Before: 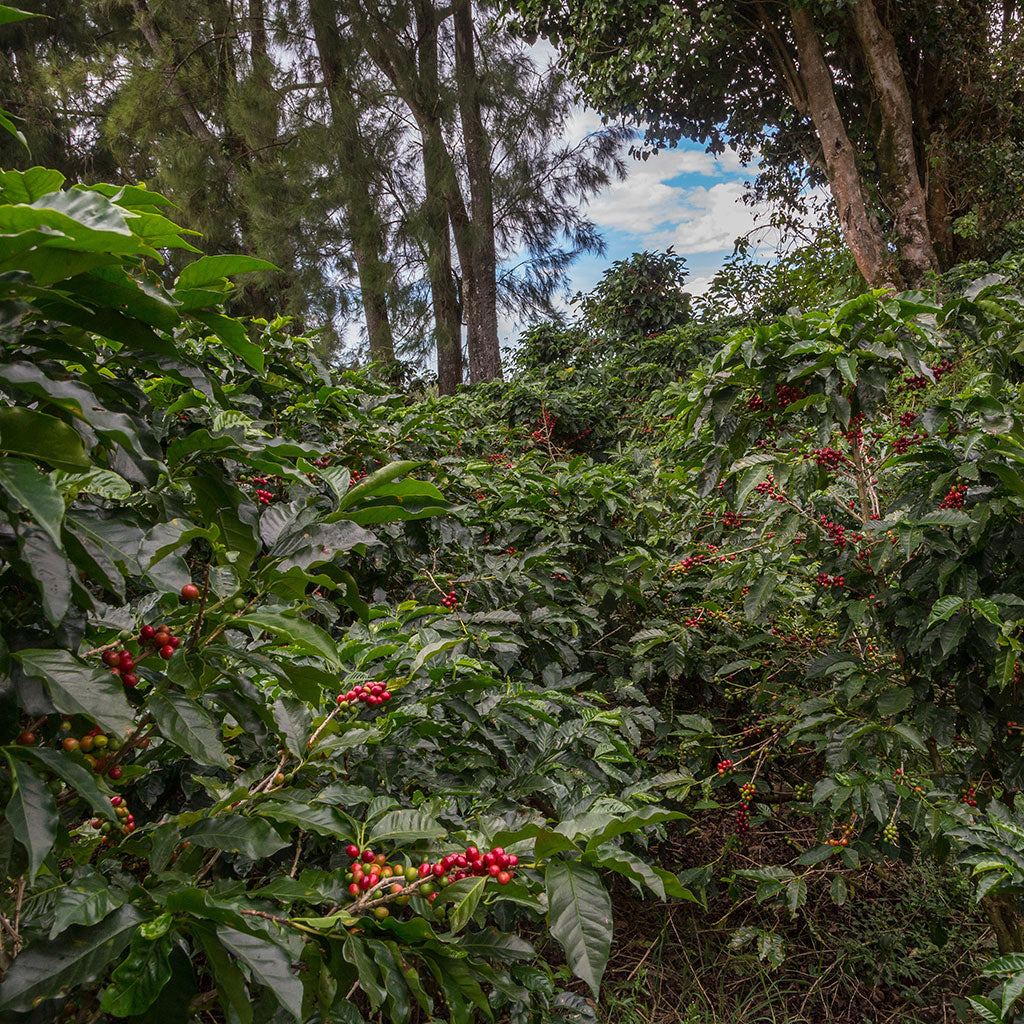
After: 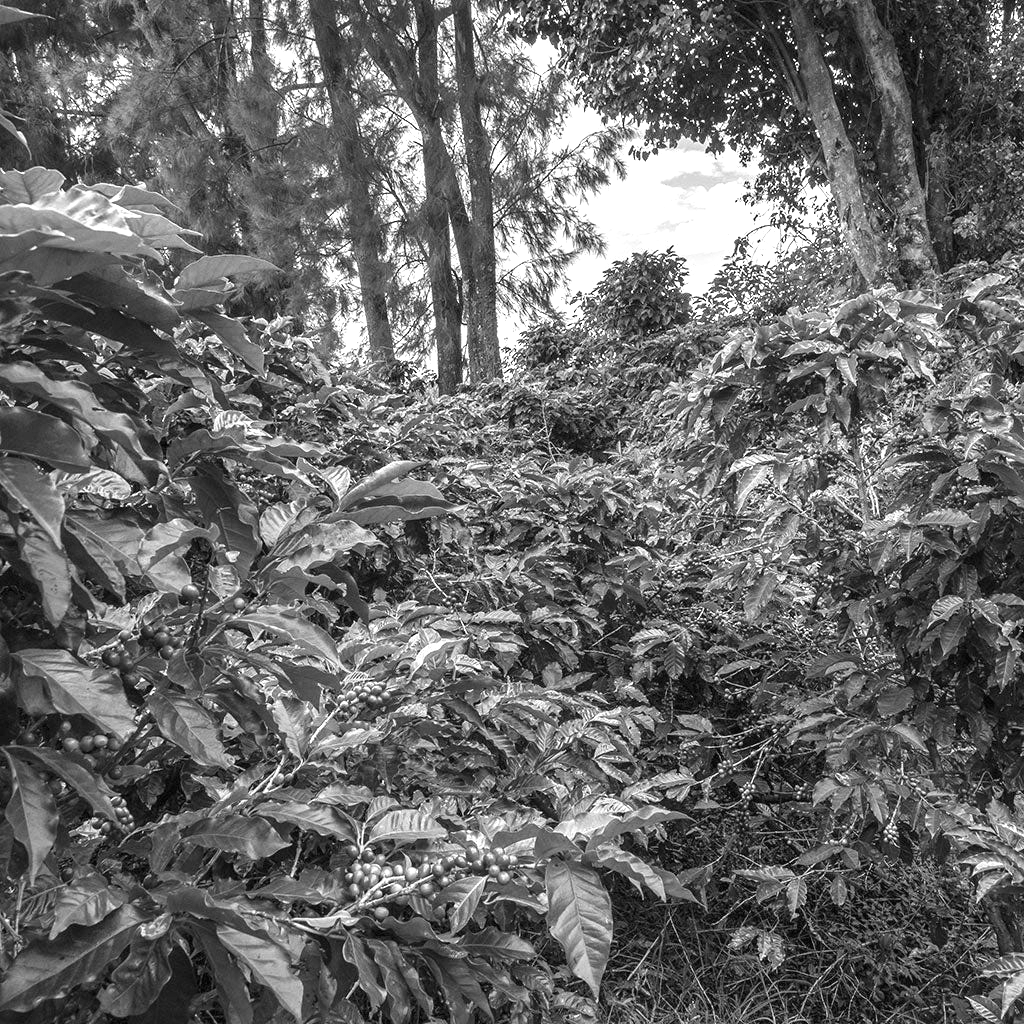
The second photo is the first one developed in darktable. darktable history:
exposure: black level correction 0, exposure 1.2 EV, compensate highlight preservation false
monochrome: on, module defaults
